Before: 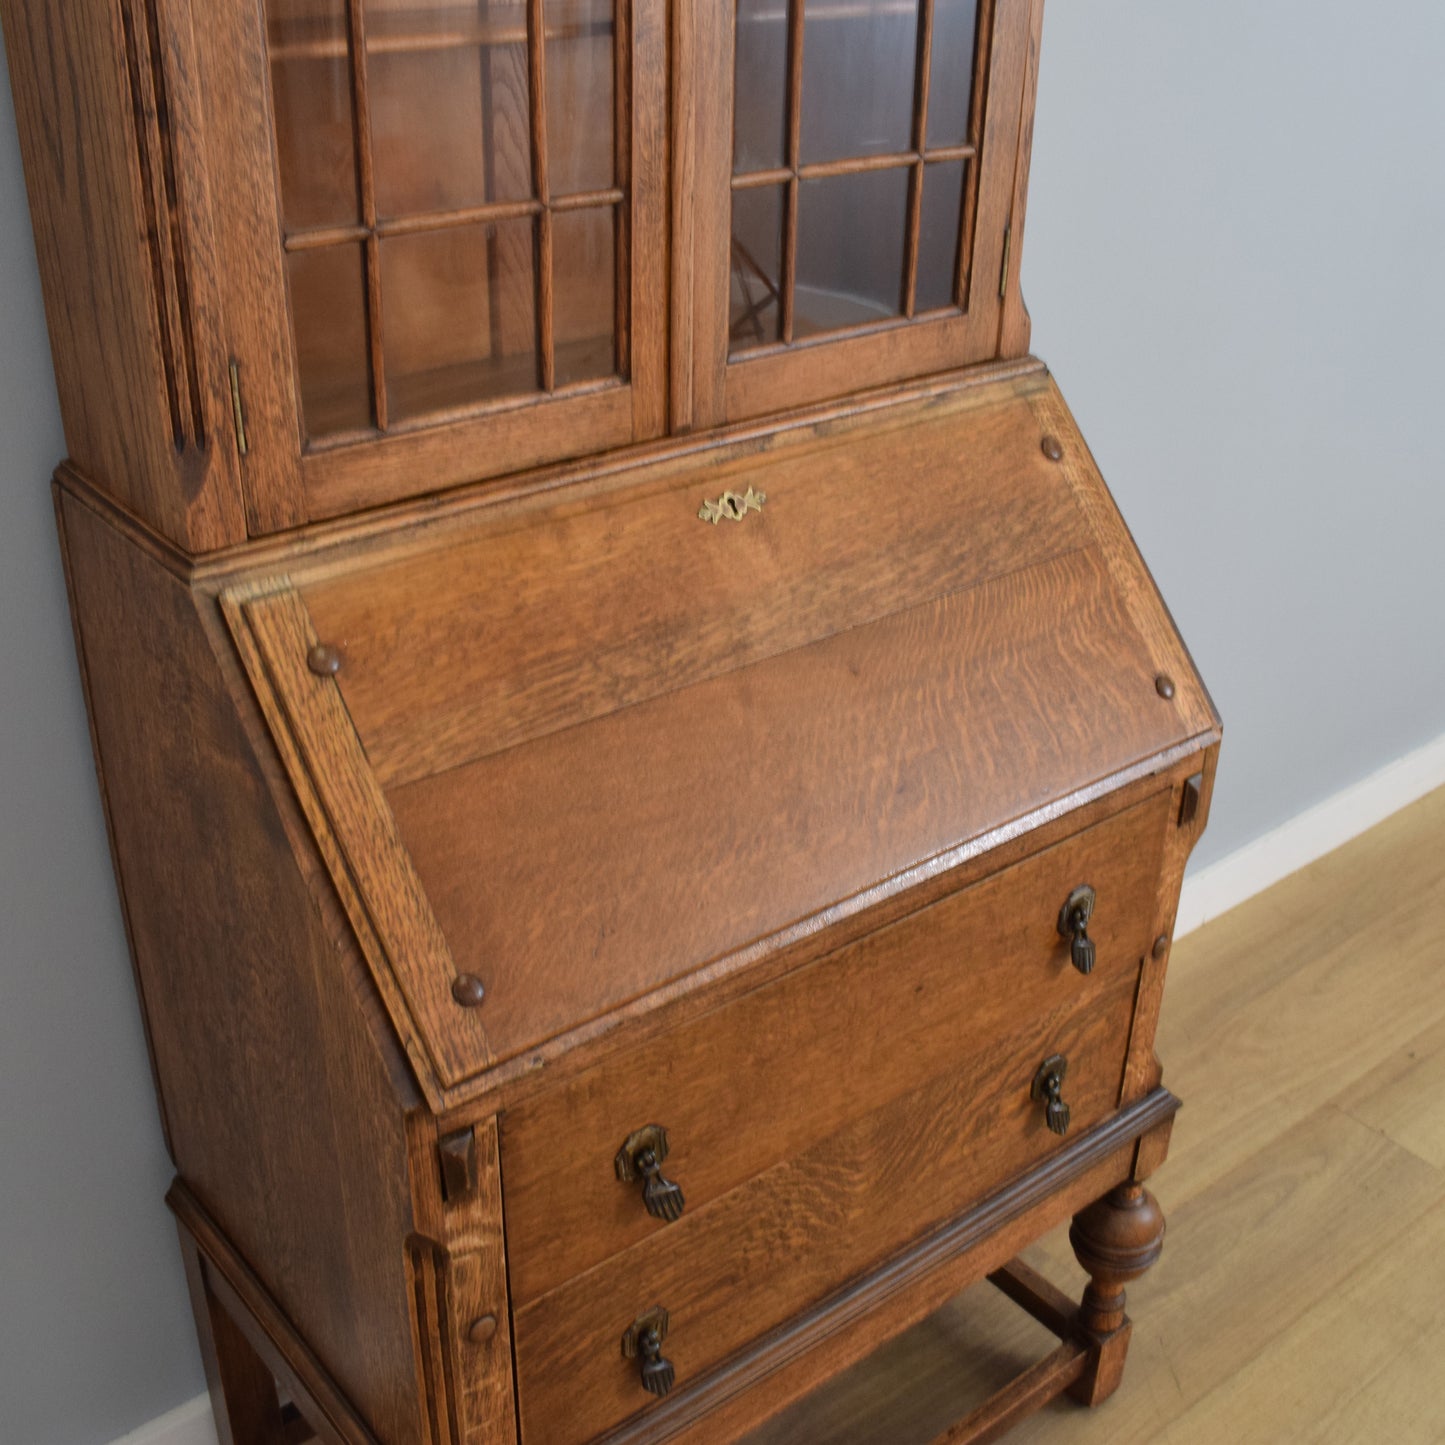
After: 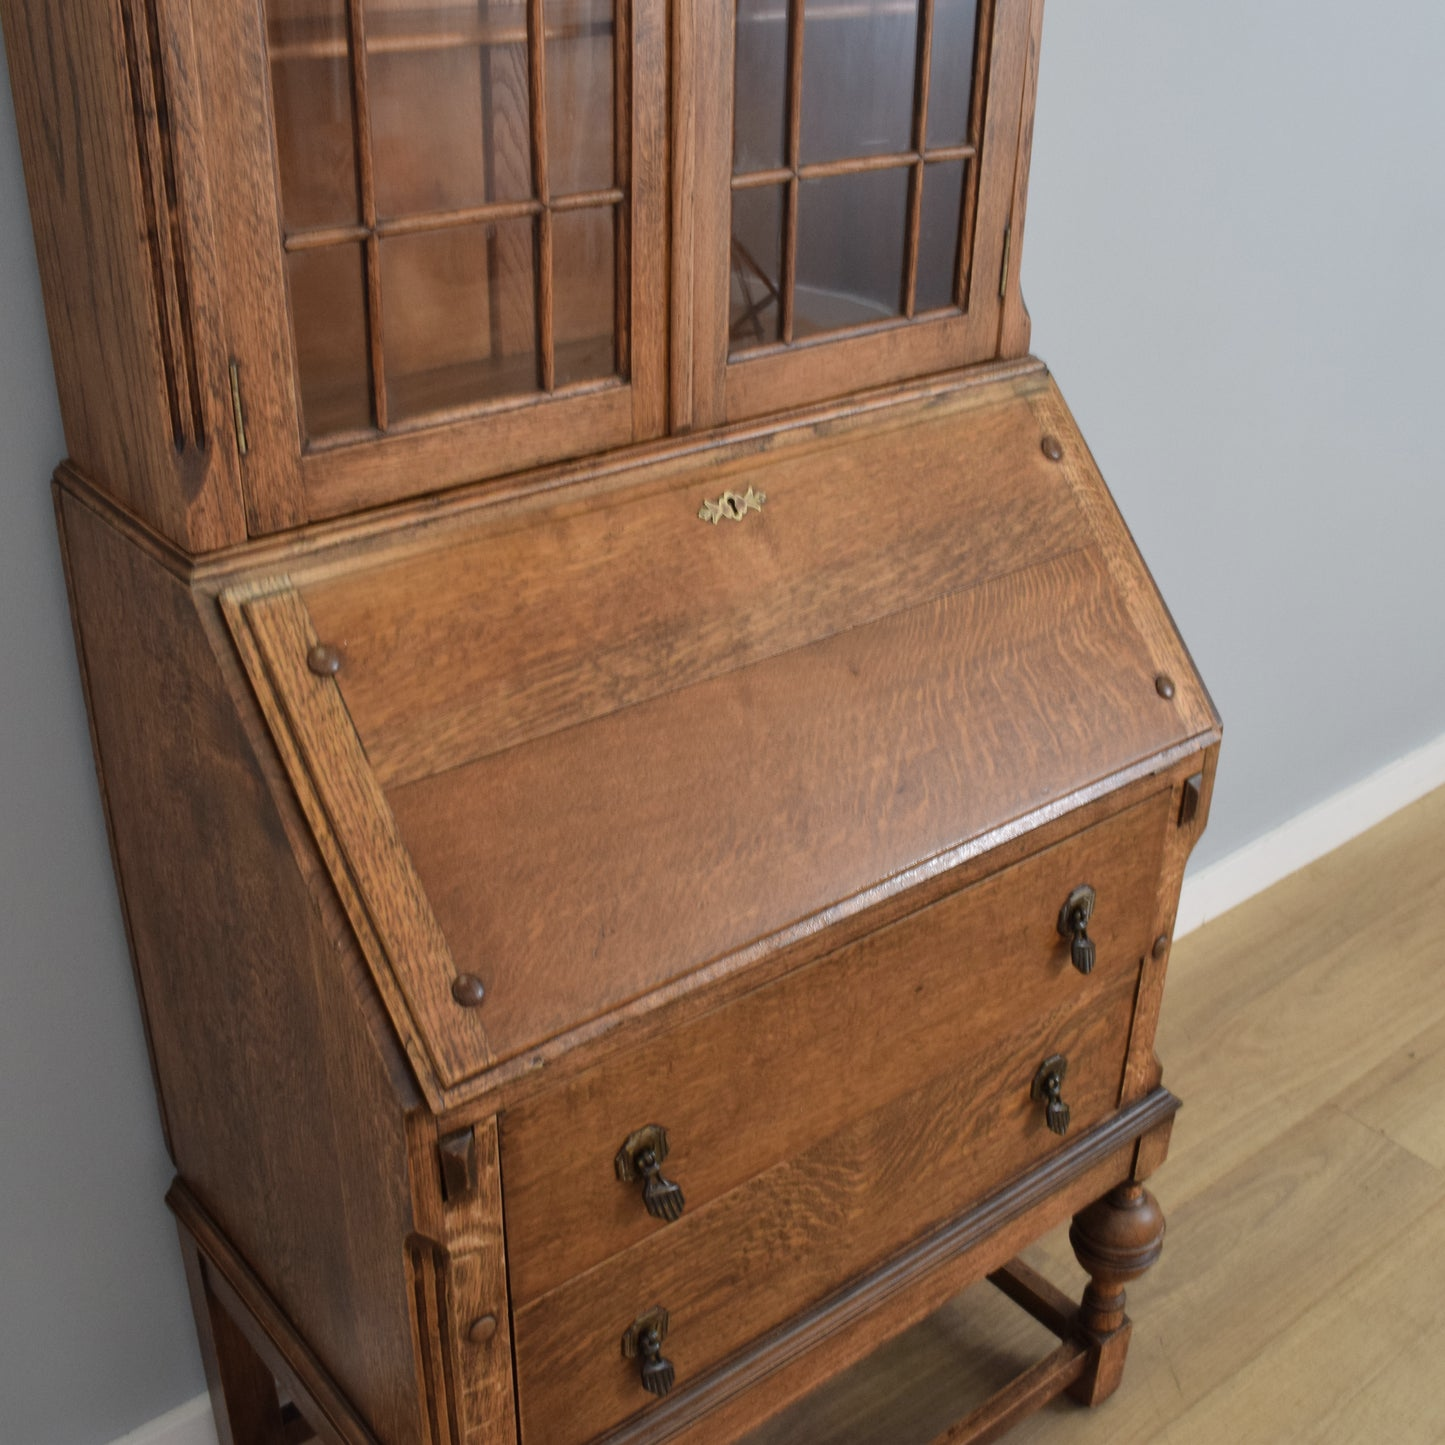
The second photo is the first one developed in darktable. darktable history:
color correction: highlights b* -0.056, saturation 0.87
